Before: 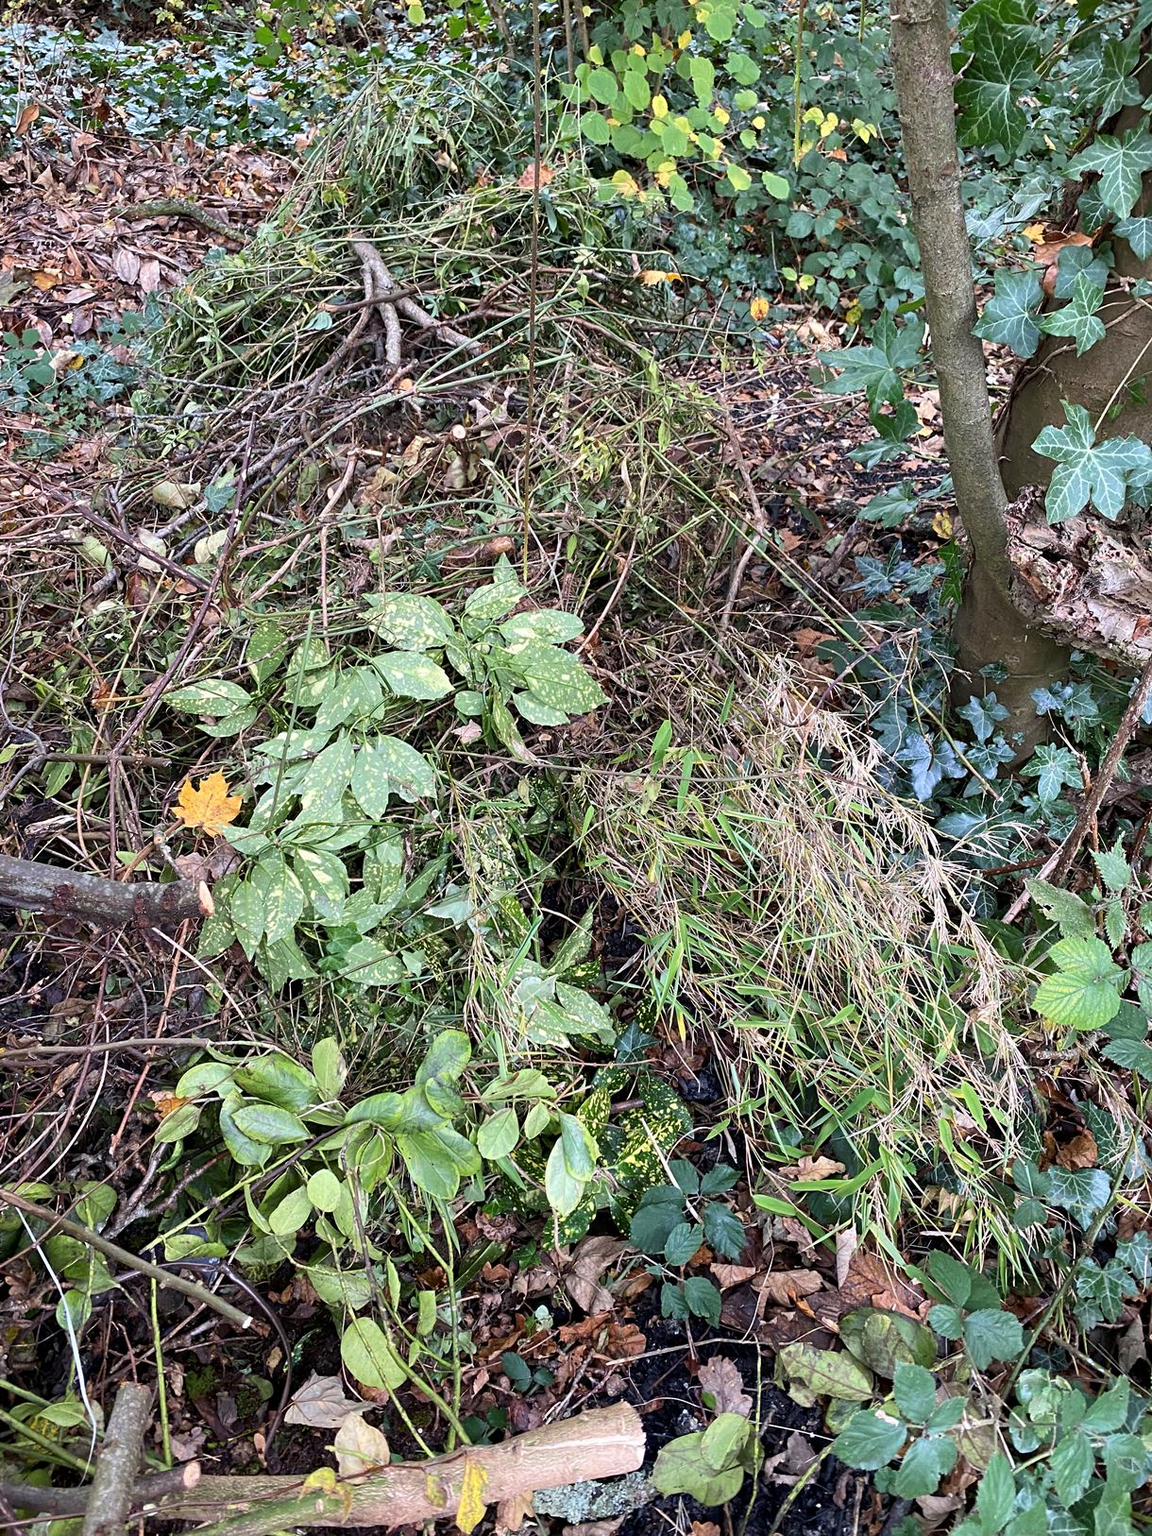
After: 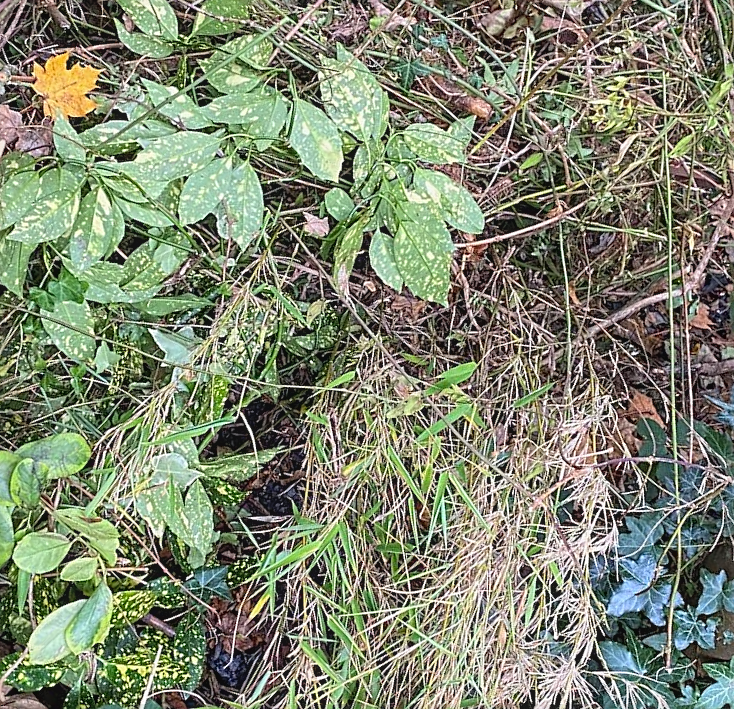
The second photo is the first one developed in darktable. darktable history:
exposure: exposure -0.041 EV, compensate highlight preservation false
contrast brightness saturation: contrast 0.034, brightness 0.065, saturation 0.131
sharpen: on, module defaults
local contrast: detail 109%
crop and rotate: angle -44.4°, top 16.44%, right 0.898%, bottom 11.647%
